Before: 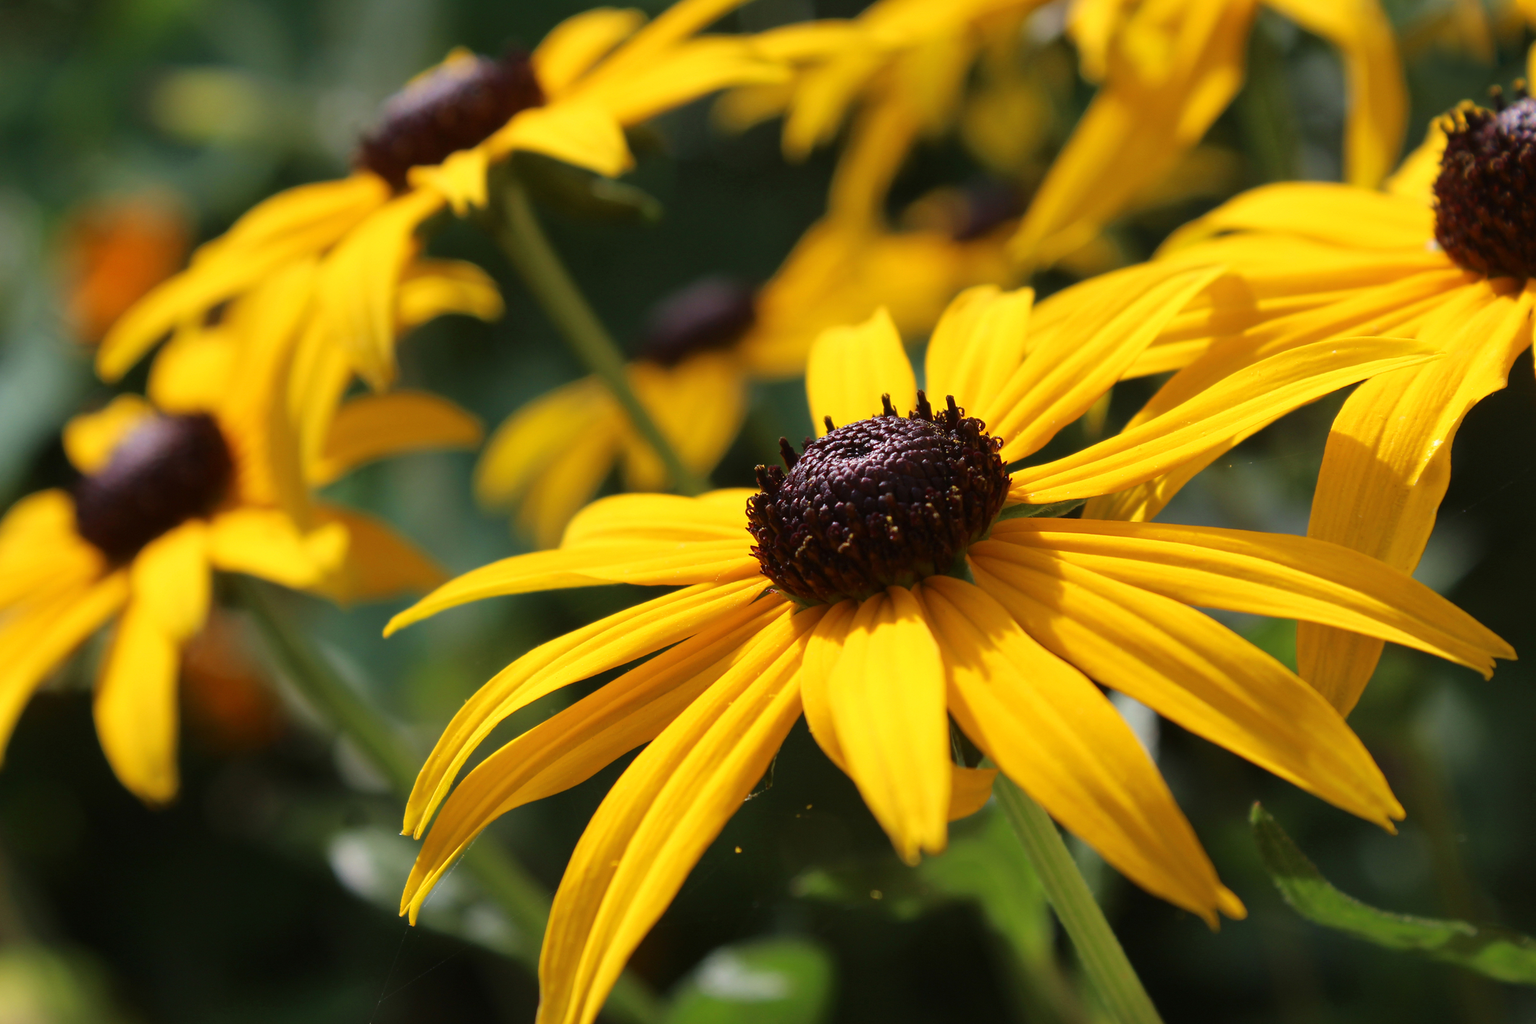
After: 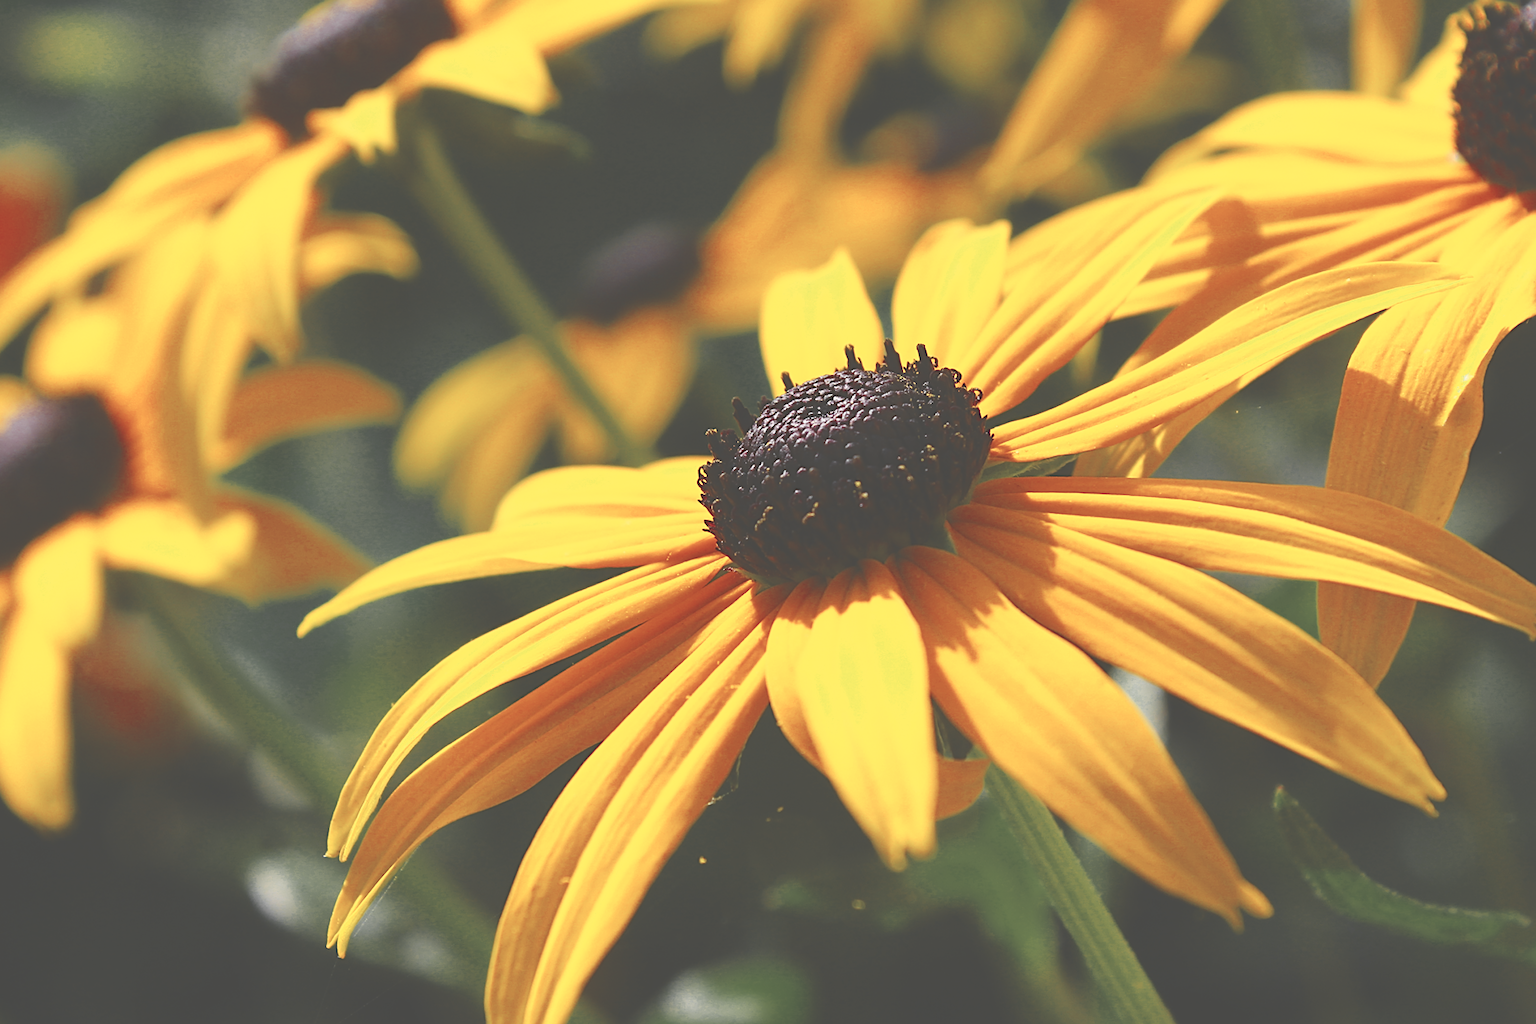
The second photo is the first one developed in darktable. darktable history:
exposure: black level correction -0.062, exposure -0.049 EV, compensate exposure bias true, compensate highlight preservation false
sharpen: on, module defaults
crop and rotate: angle 2.05°, left 5.725%, top 5.693%
color zones: curves: ch0 [(0.035, 0.242) (0.25, 0.5) (0.384, 0.214) (0.488, 0.255) (0.75, 0.5)]; ch1 [(0.063, 0.379) (0.25, 0.5) (0.354, 0.201) (0.489, 0.085) (0.729, 0.271)]; ch2 [(0.25, 0.5) (0.38, 0.517) (0.442, 0.51) (0.735, 0.456)]
tone curve: curves: ch0 [(0.003, 0.029) (0.037, 0.036) (0.149, 0.117) (0.297, 0.318) (0.422, 0.474) (0.531, 0.6) (0.743, 0.809) (0.889, 0.941) (1, 0.98)]; ch1 [(0, 0) (0.305, 0.325) (0.453, 0.437) (0.482, 0.479) (0.501, 0.5) (0.506, 0.503) (0.564, 0.578) (0.587, 0.625) (0.666, 0.727) (1, 1)]; ch2 [(0, 0) (0.323, 0.277) (0.408, 0.399) (0.45, 0.48) (0.499, 0.502) (0.512, 0.523) (0.57, 0.595) (0.653, 0.671) (0.768, 0.744) (1, 1)], color space Lab, independent channels, preserve colors none
